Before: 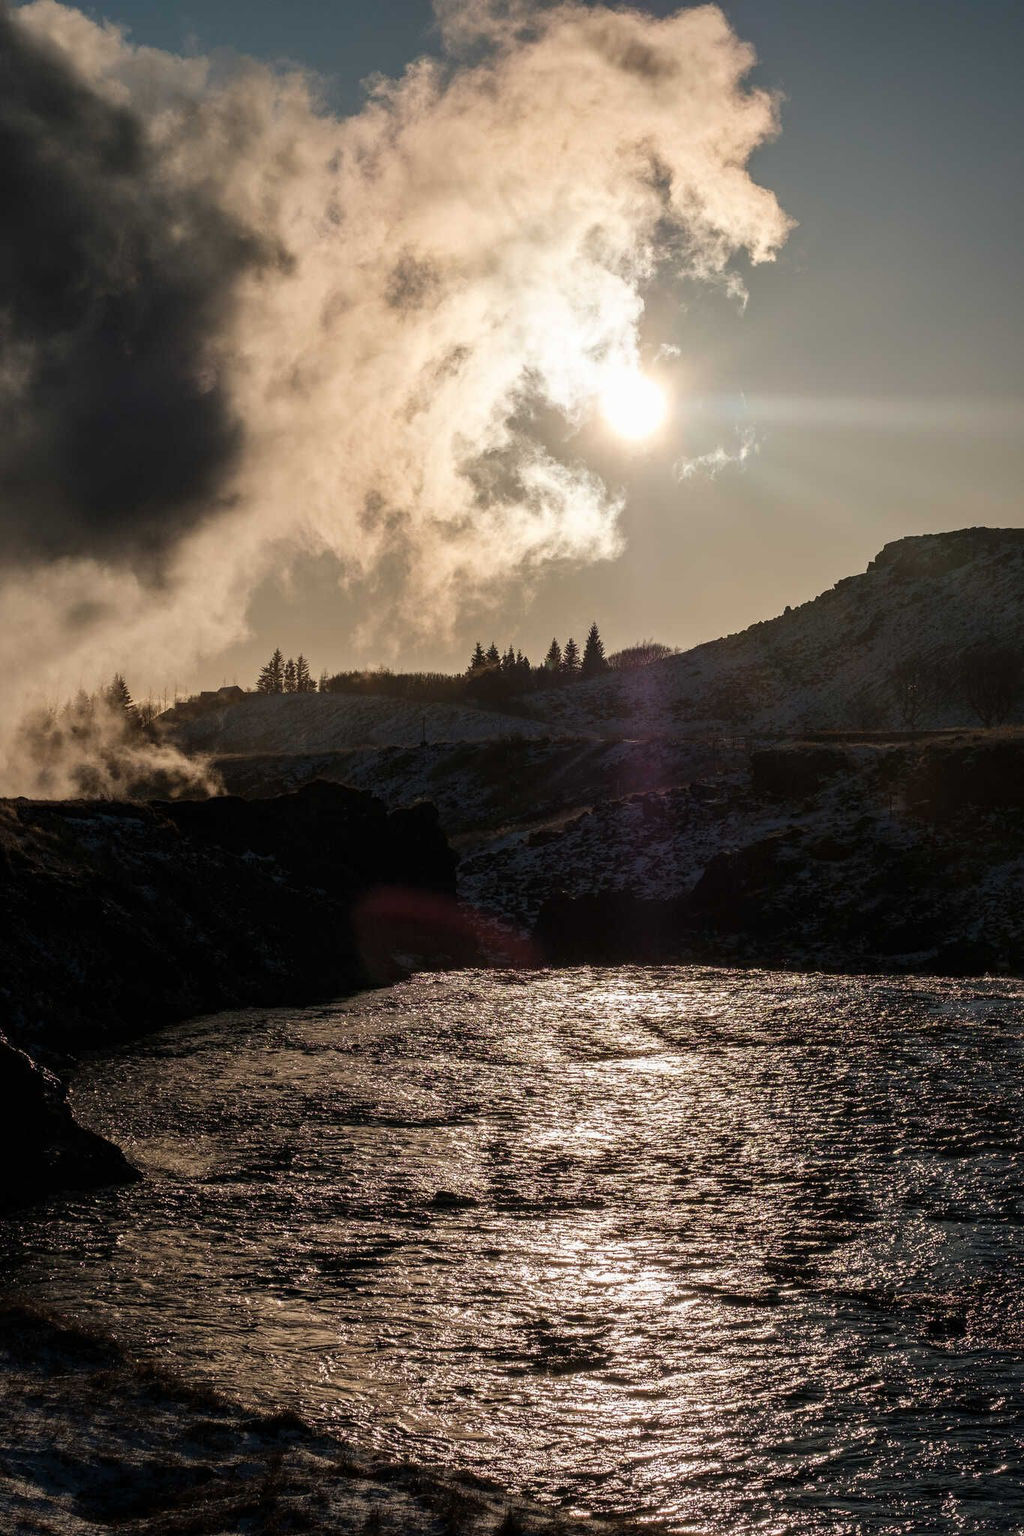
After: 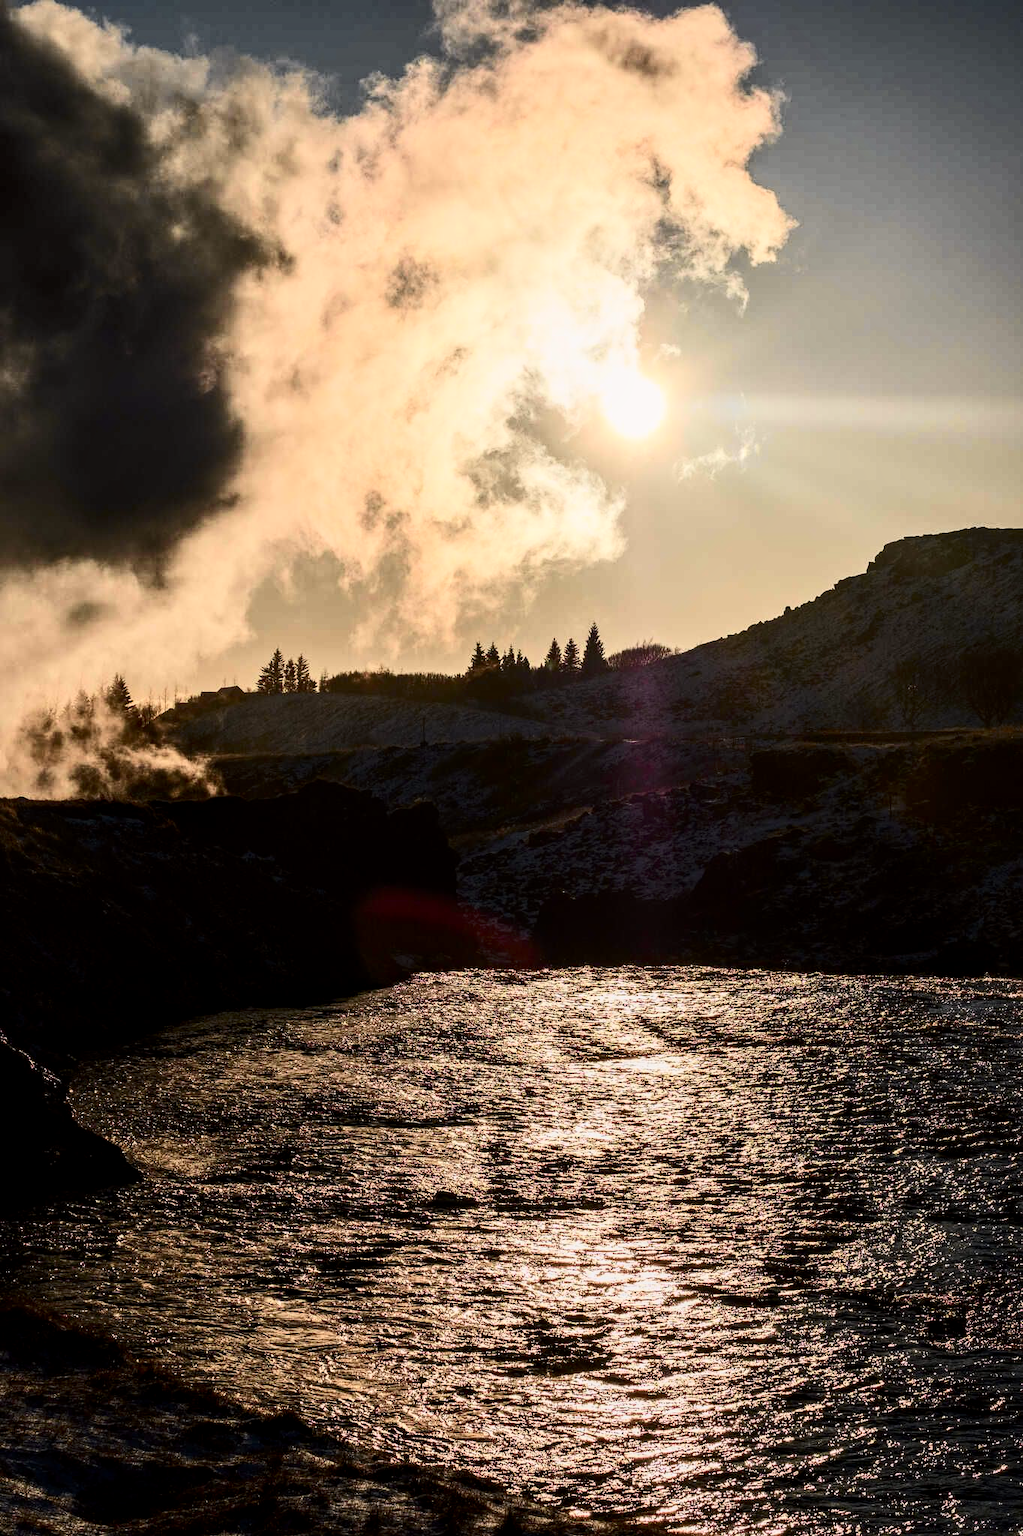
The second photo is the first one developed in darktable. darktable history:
contrast brightness saturation: contrast 0.293
local contrast: highlights 97%, shadows 85%, detail 160%, midtone range 0.2
tone curve: curves: ch0 [(0, 0) (0.239, 0.248) (0.508, 0.606) (0.826, 0.855) (1, 0.945)]; ch1 [(0, 0) (0.401, 0.42) (0.442, 0.47) (0.492, 0.498) (0.511, 0.516) (0.555, 0.586) (0.681, 0.739) (1, 1)]; ch2 [(0, 0) (0.411, 0.433) (0.5, 0.504) (0.545, 0.574) (1, 1)], color space Lab, independent channels, preserve colors none
